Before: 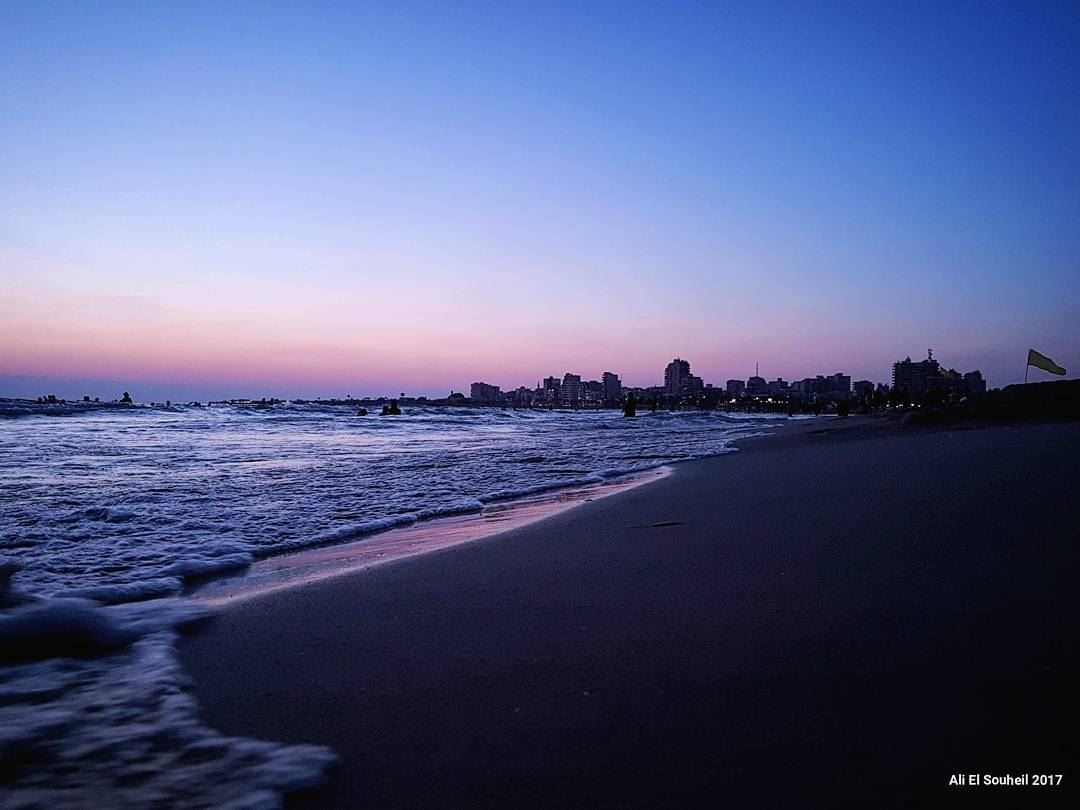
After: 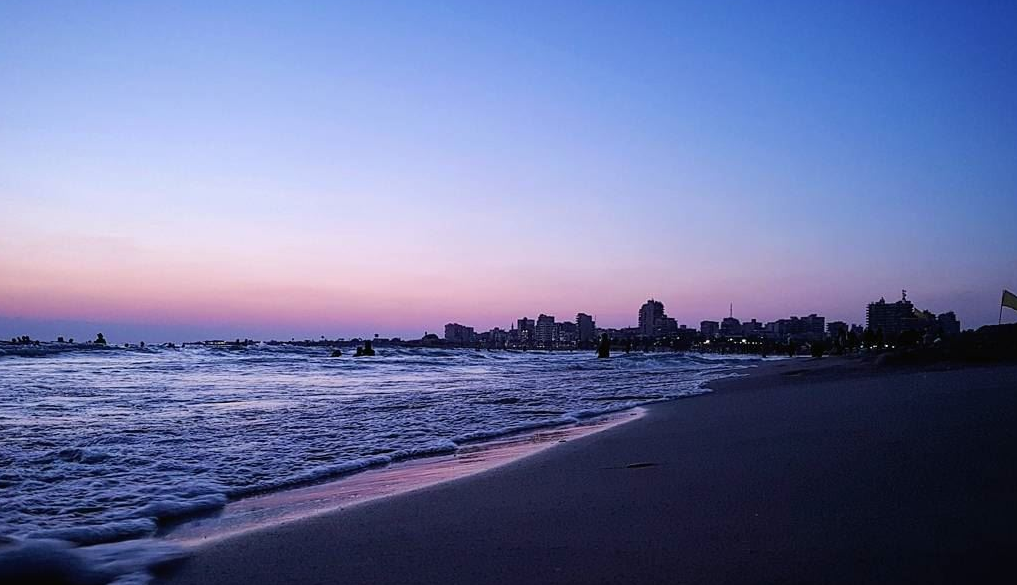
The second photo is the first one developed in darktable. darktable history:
crop: left 2.473%, top 7.385%, right 3.322%, bottom 20.338%
color zones: curves: ch1 [(0, 0.513) (0.143, 0.524) (0.286, 0.511) (0.429, 0.506) (0.571, 0.503) (0.714, 0.503) (0.857, 0.508) (1, 0.513)]
